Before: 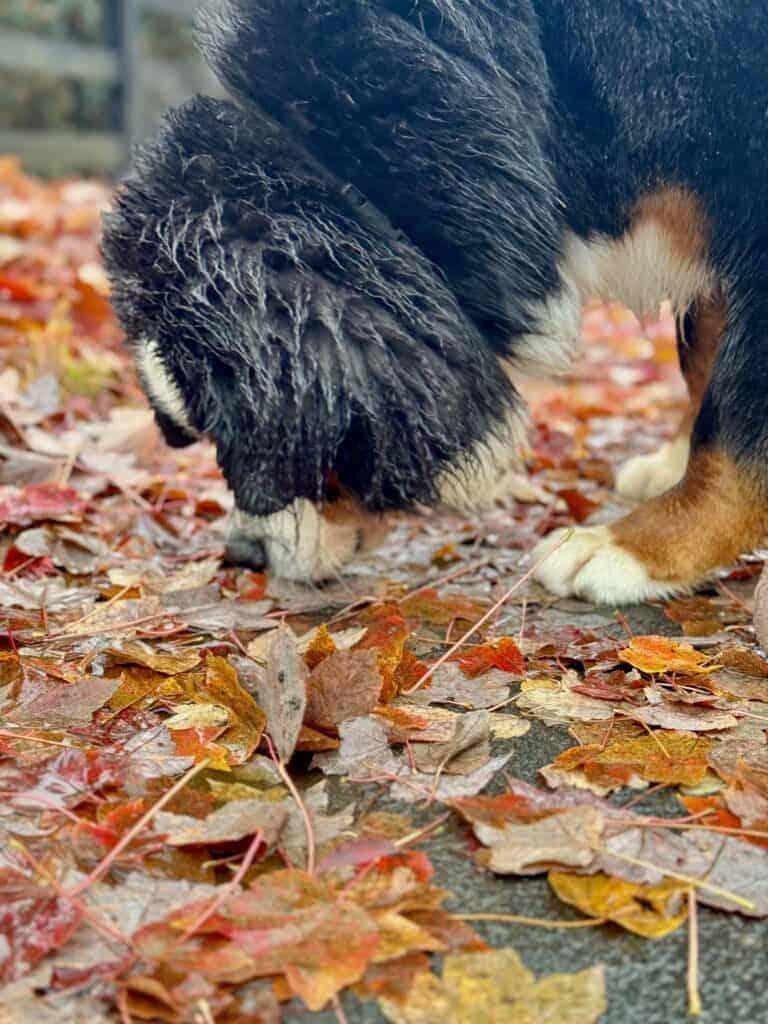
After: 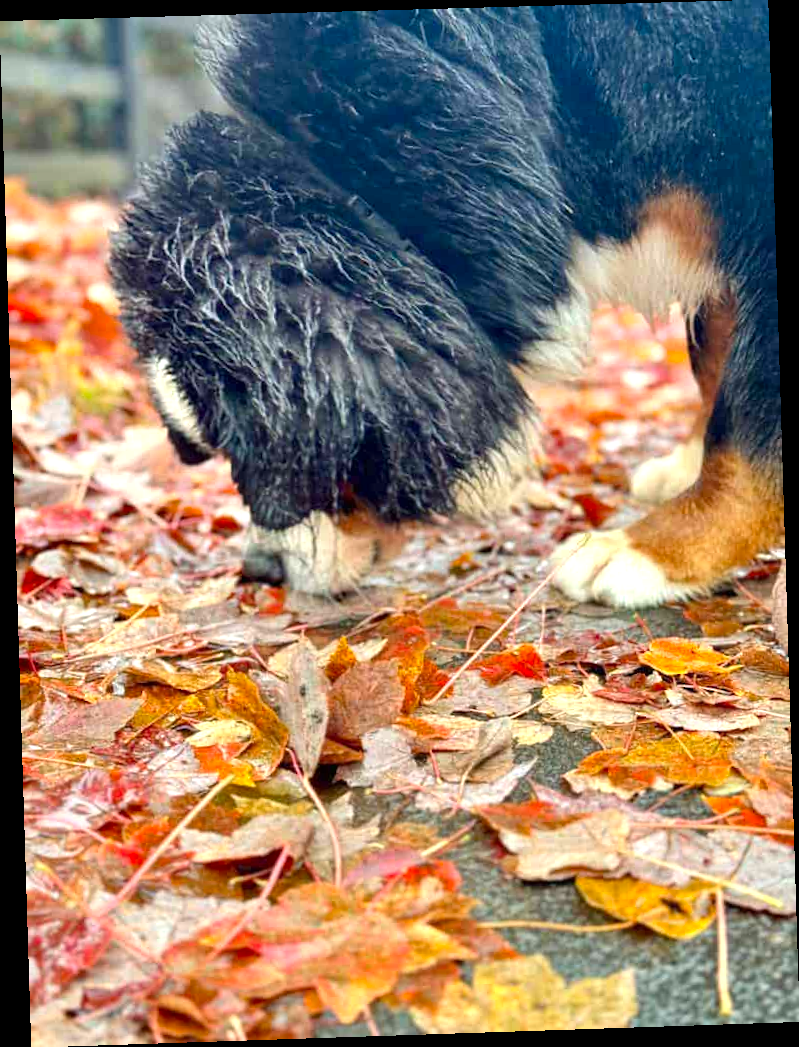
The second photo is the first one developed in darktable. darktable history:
rotate and perspective: rotation -1.77°, lens shift (horizontal) 0.004, automatic cropping off
exposure: exposure 0.64 EV, compensate highlight preservation false
